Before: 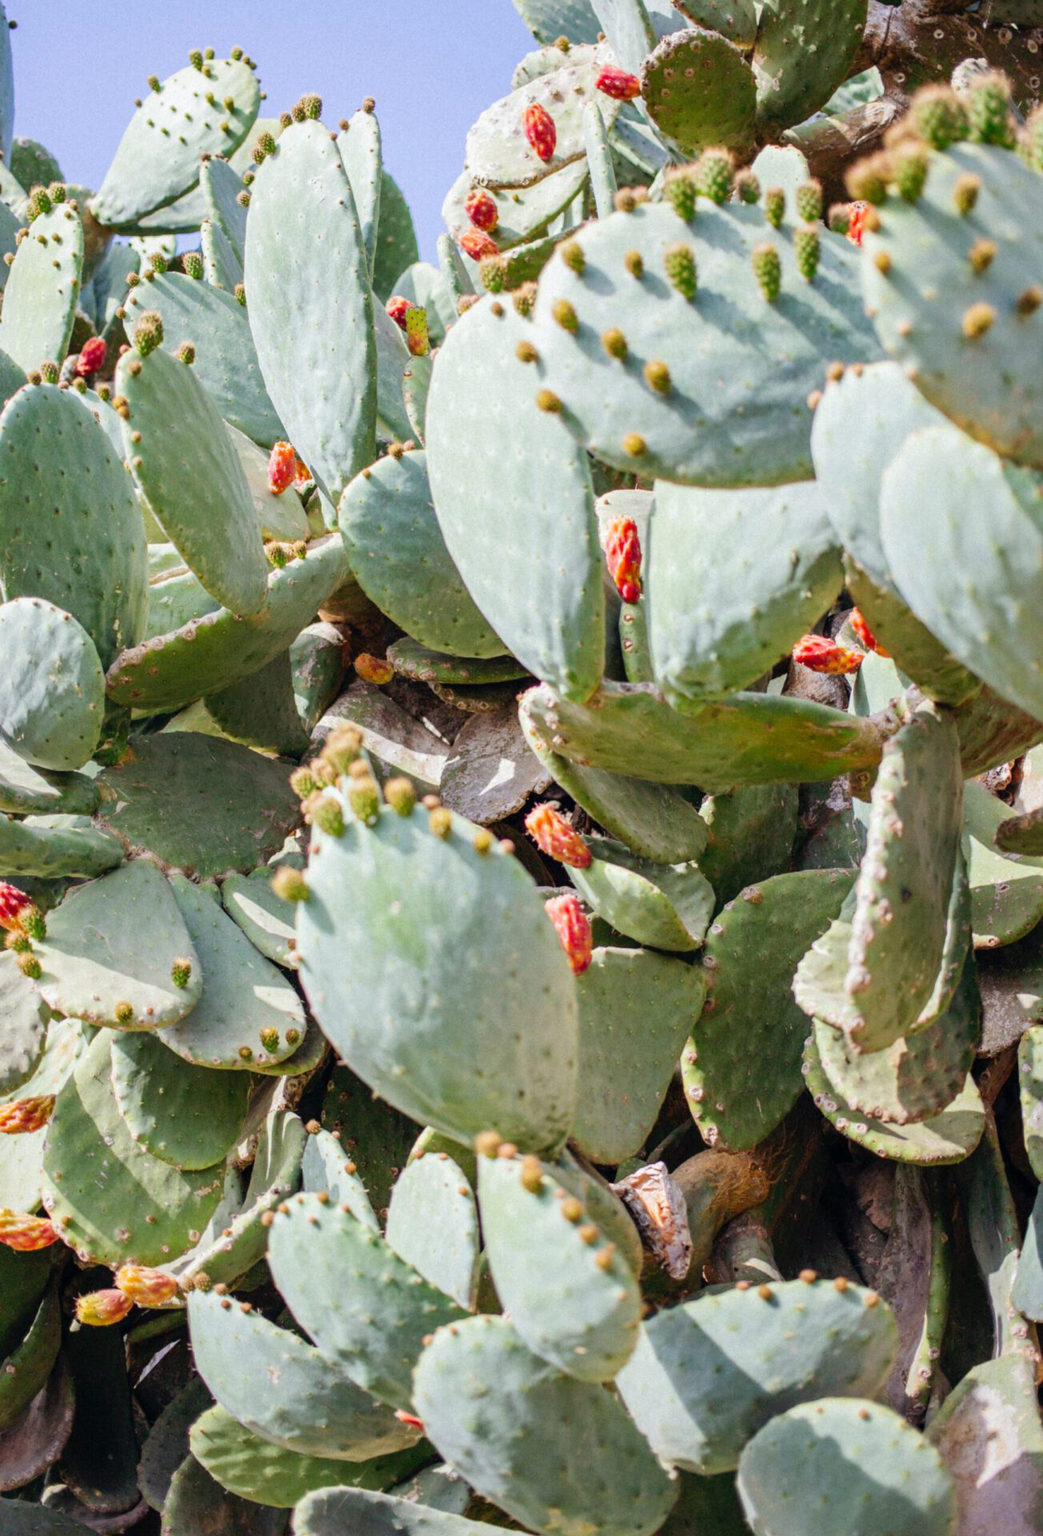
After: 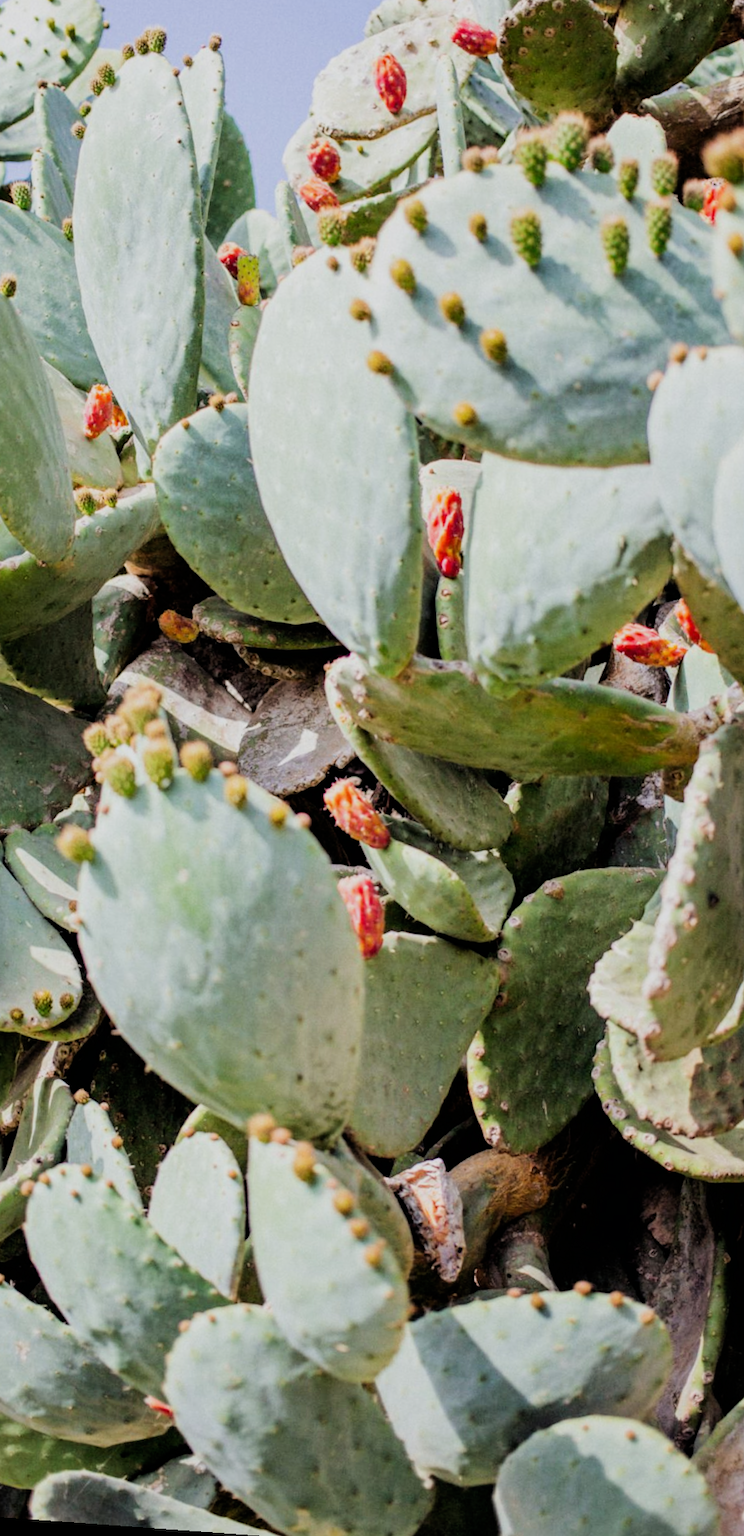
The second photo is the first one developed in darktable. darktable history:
tone equalizer: -7 EV 0.18 EV, -6 EV 0.12 EV, -5 EV 0.08 EV, -4 EV 0.04 EV, -2 EV -0.02 EV, -1 EV -0.04 EV, +0 EV -0.06 EV, luminance estimator HSV value / RGB max
rotate and perspective: rotation 4.1°, automatic cropping off
crop and rotate: left 22.918%, top 5.629%, right 14.711%, bottom 2.247%
filmic rgb: black relative exposure -5 EV, hardness 2.88, contrast 1.2, highlights saturation mix -30%
